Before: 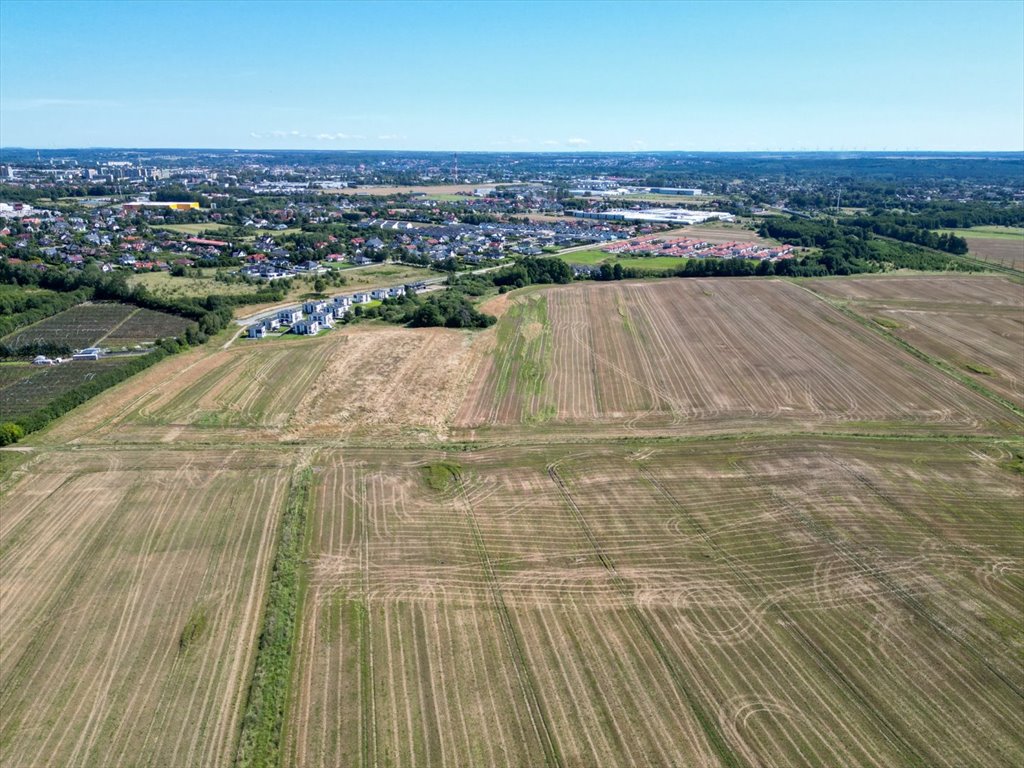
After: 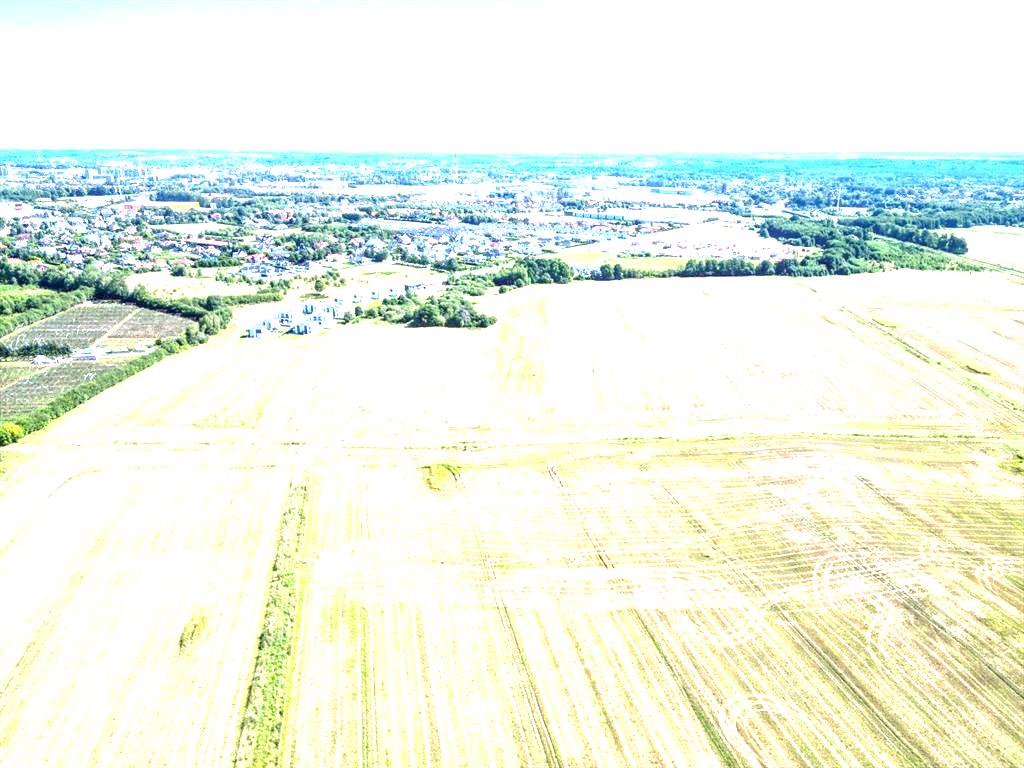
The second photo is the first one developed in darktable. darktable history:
local contrast: on, module defaults
exposure: black level correction 0.001, exposure 2.582 EV, compensate highlight preservation false
